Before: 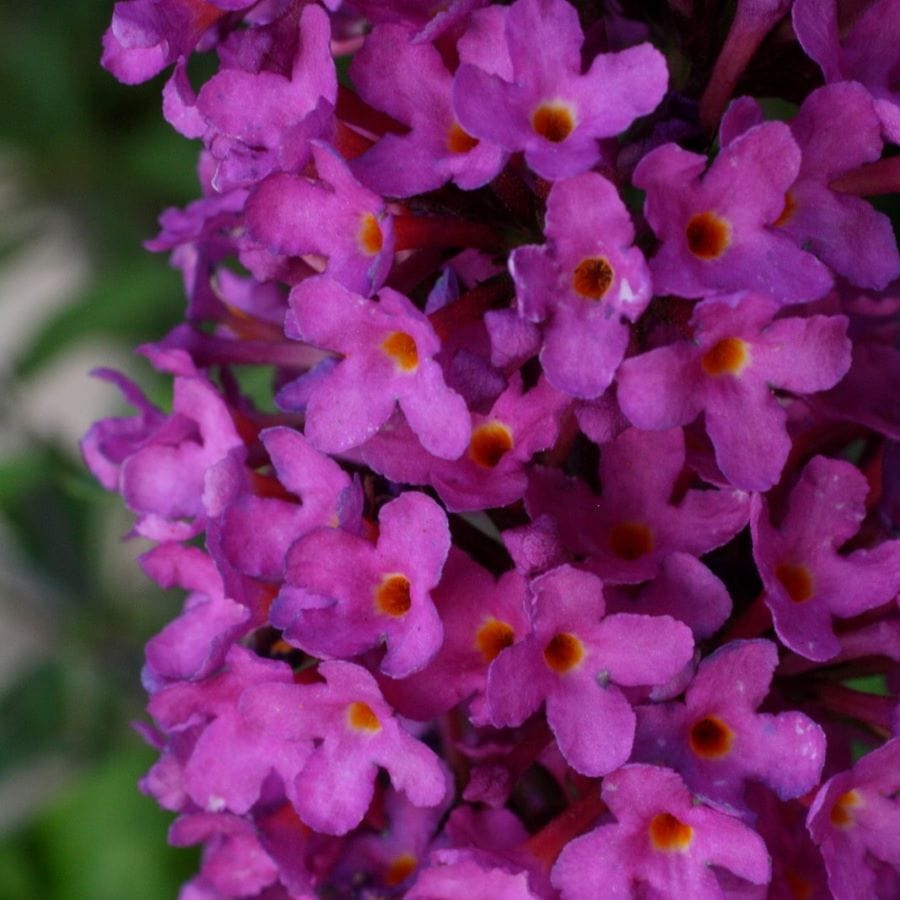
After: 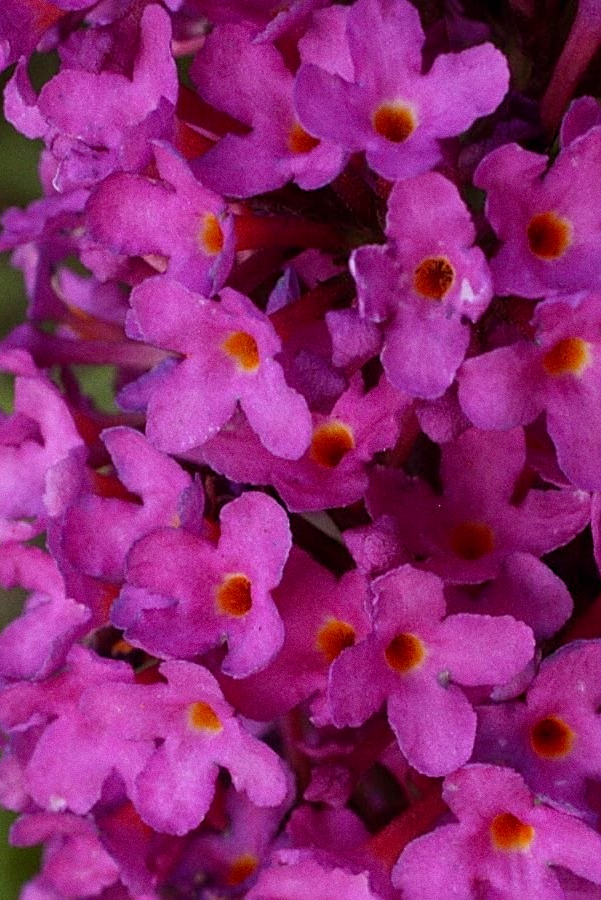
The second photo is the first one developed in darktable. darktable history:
rgb levels: mode RGB, independent channels, levels [[0, 0.474, 1], [0, 0.5, 1], [0, 0.5, 1]]
sharpen: amount 0.75
grain: coarseness 0.47 ISO
crop and rotate: left 17.732%, right 15.423%
base curve: curves: ch0 [(0, 0) (0.297, 0.298) (1, 1)], preserve colors none
